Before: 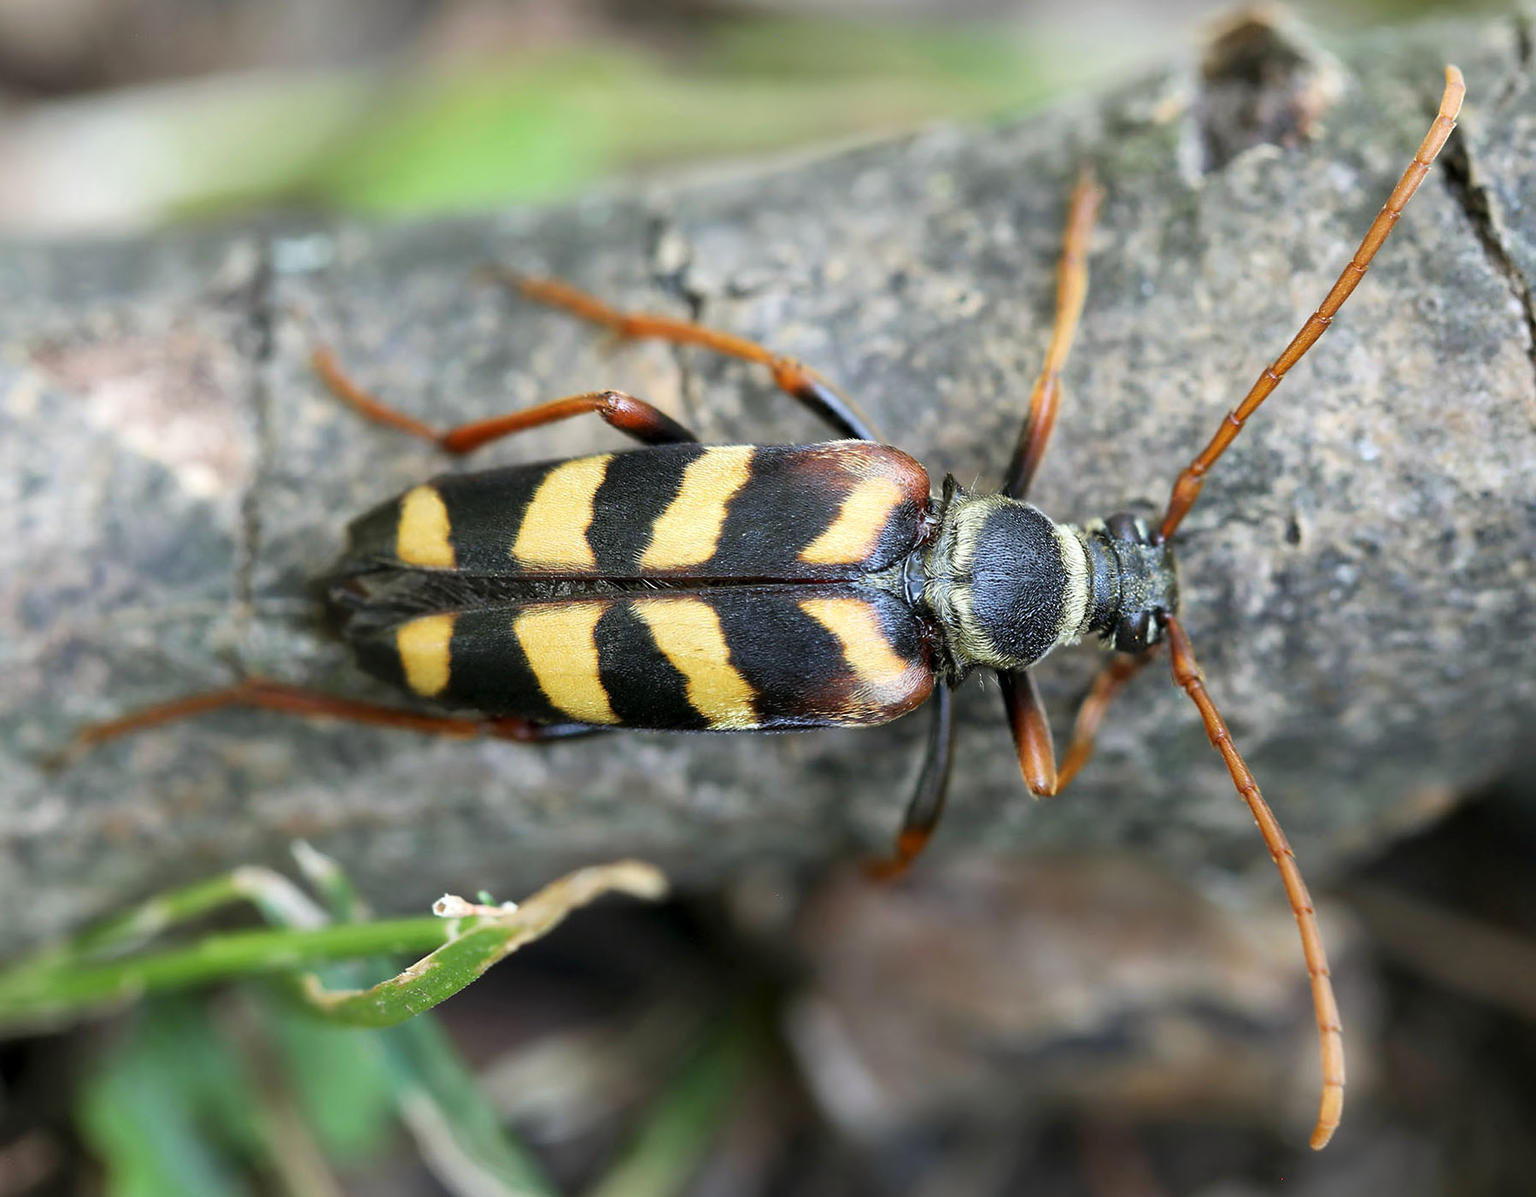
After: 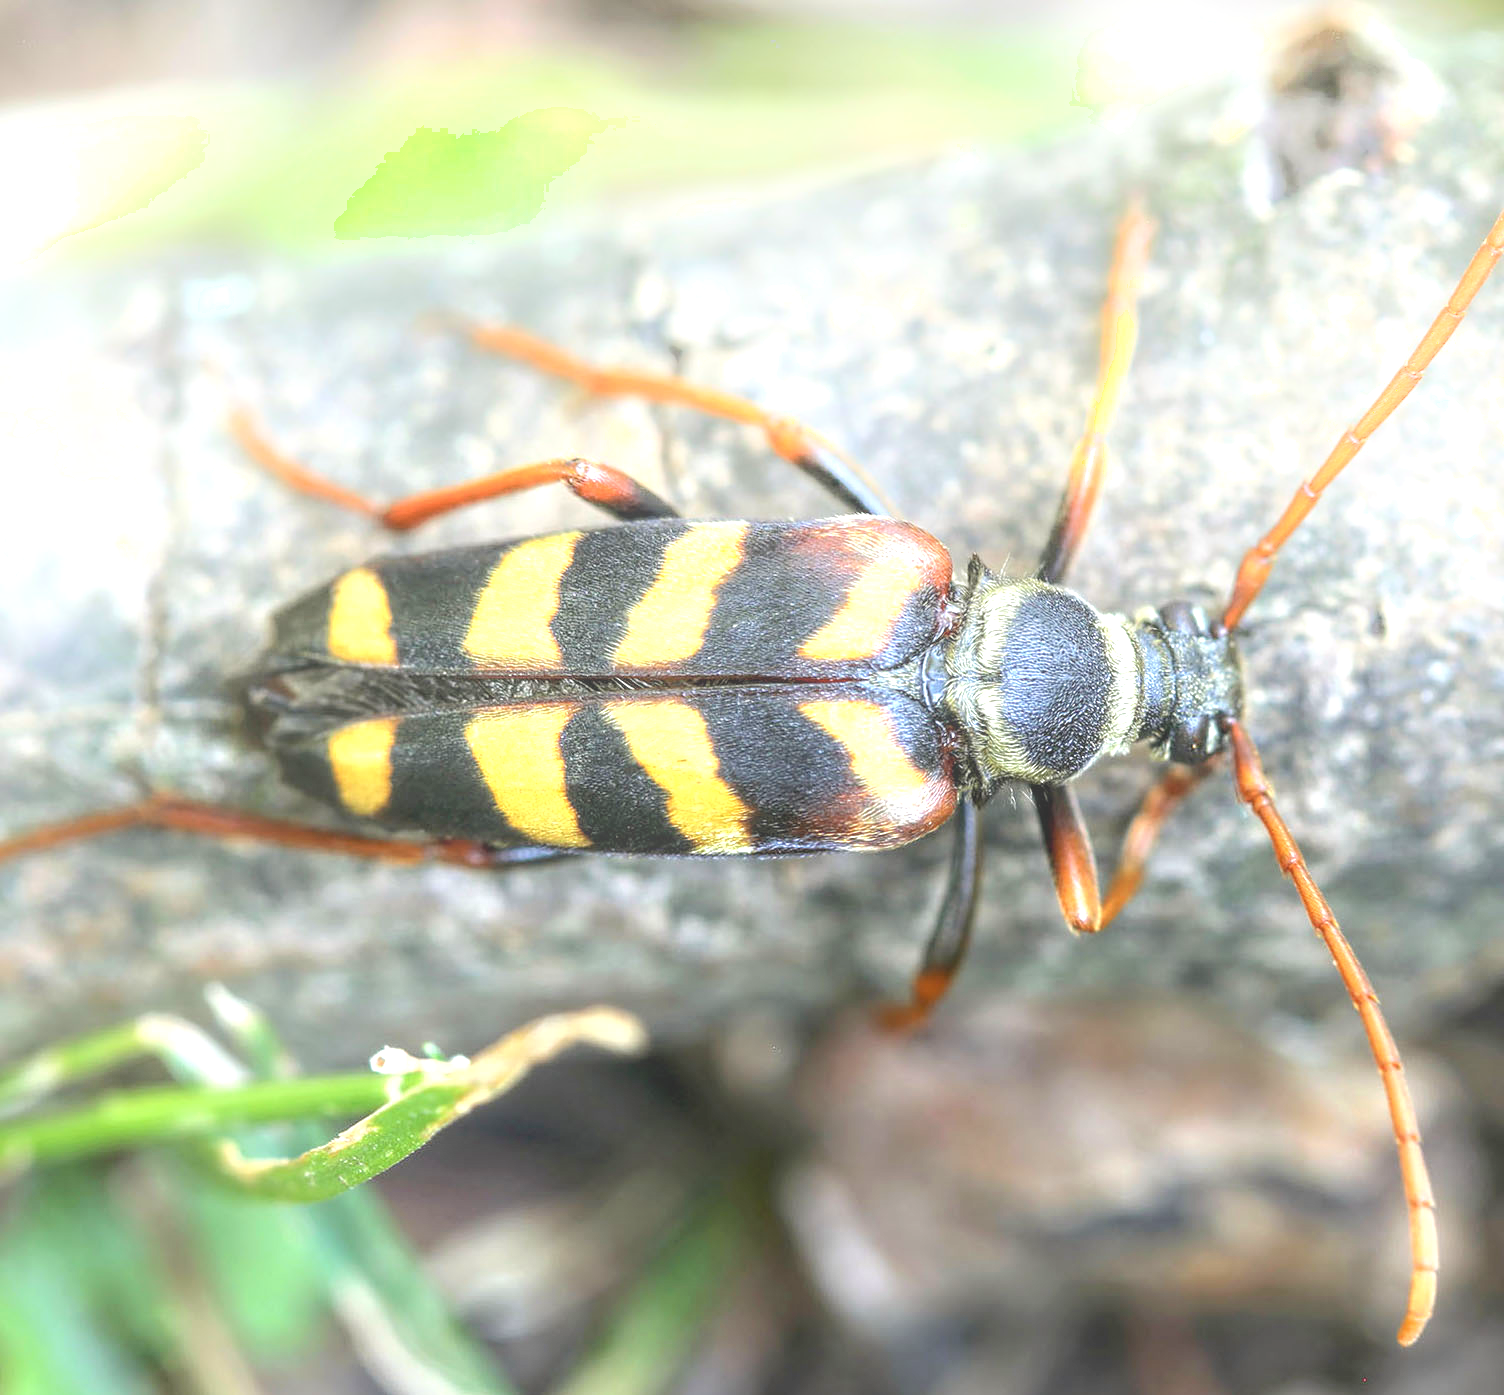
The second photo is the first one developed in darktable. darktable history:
exposure: black level correction 0, exposure 1.015 EV, compensate exposure bias true, compensate highlight preservation false
crop: left 7.598%, right 7.873%
shadows and highlights: shadows -40.15, highlights 62.88, soften with gaussian
local contrast: highlights 73%, shadows 15%, midtone range 0.197
